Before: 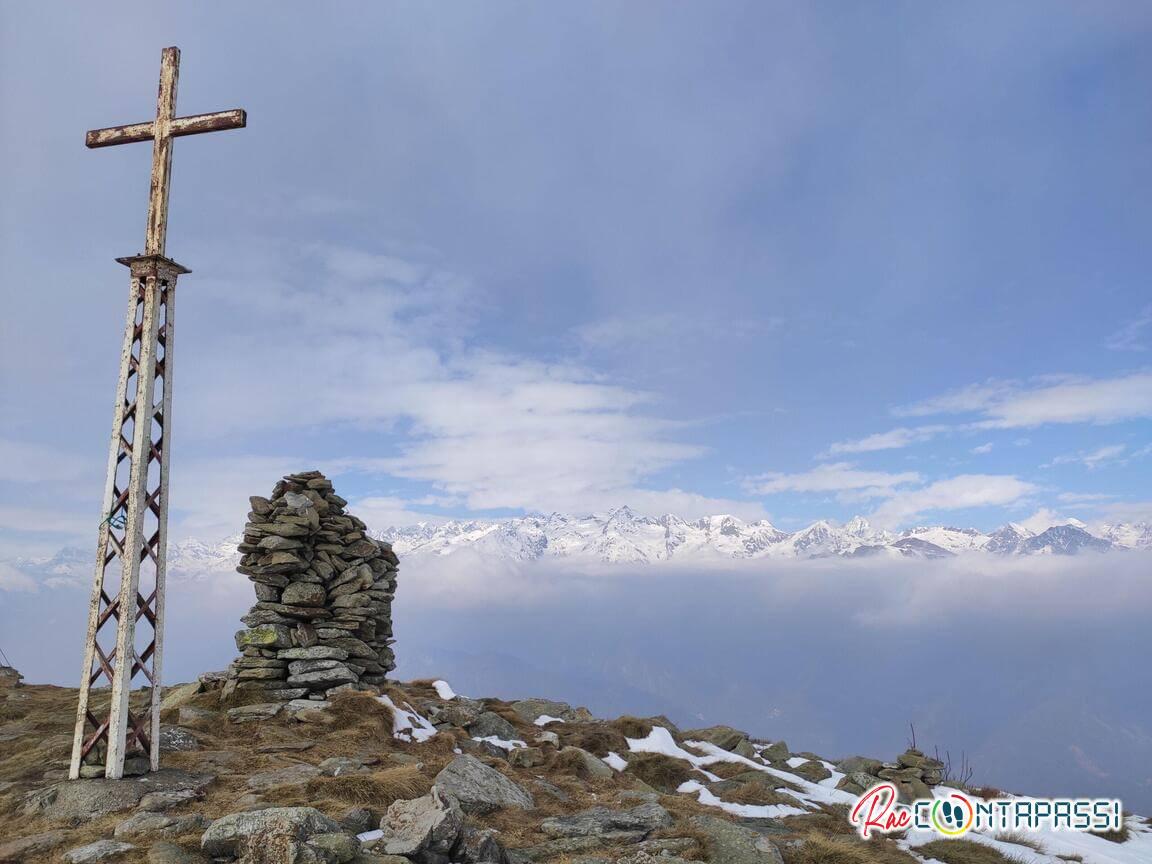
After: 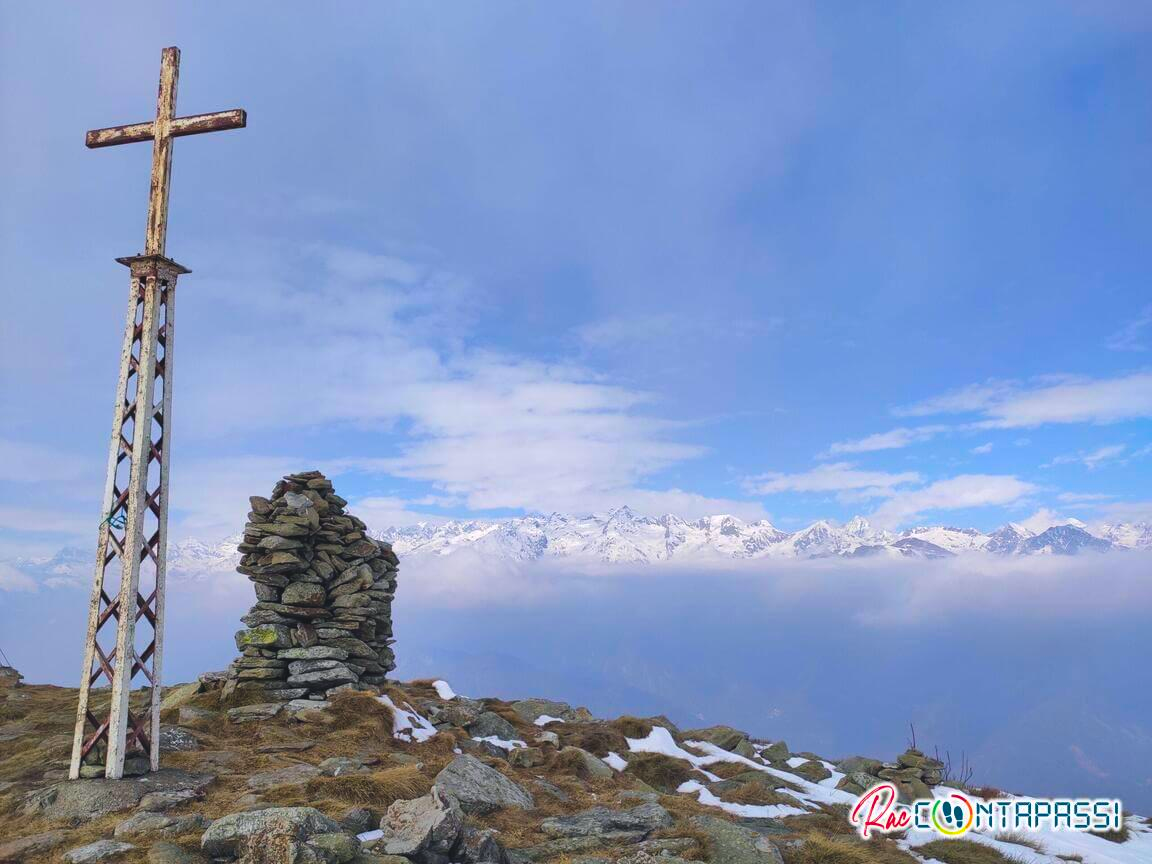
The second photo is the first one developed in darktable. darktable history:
color balance rgb: power › chroma 1.011%, power › hue 256.9°, global offset › luminance 0.752%, perceptual saturation grading › global saturation 30.126%, global vibrance 29.5%
